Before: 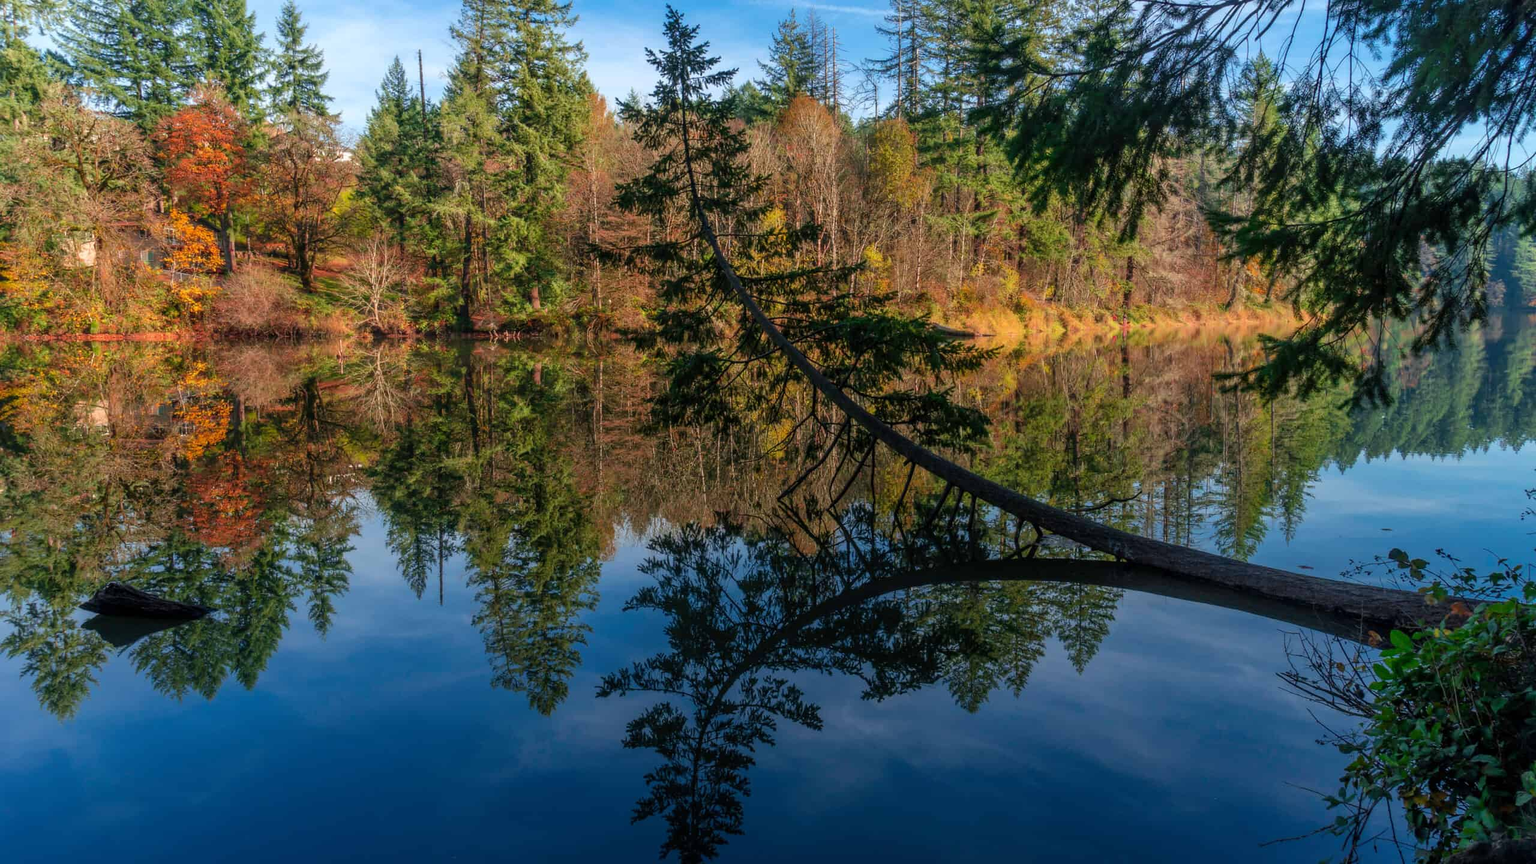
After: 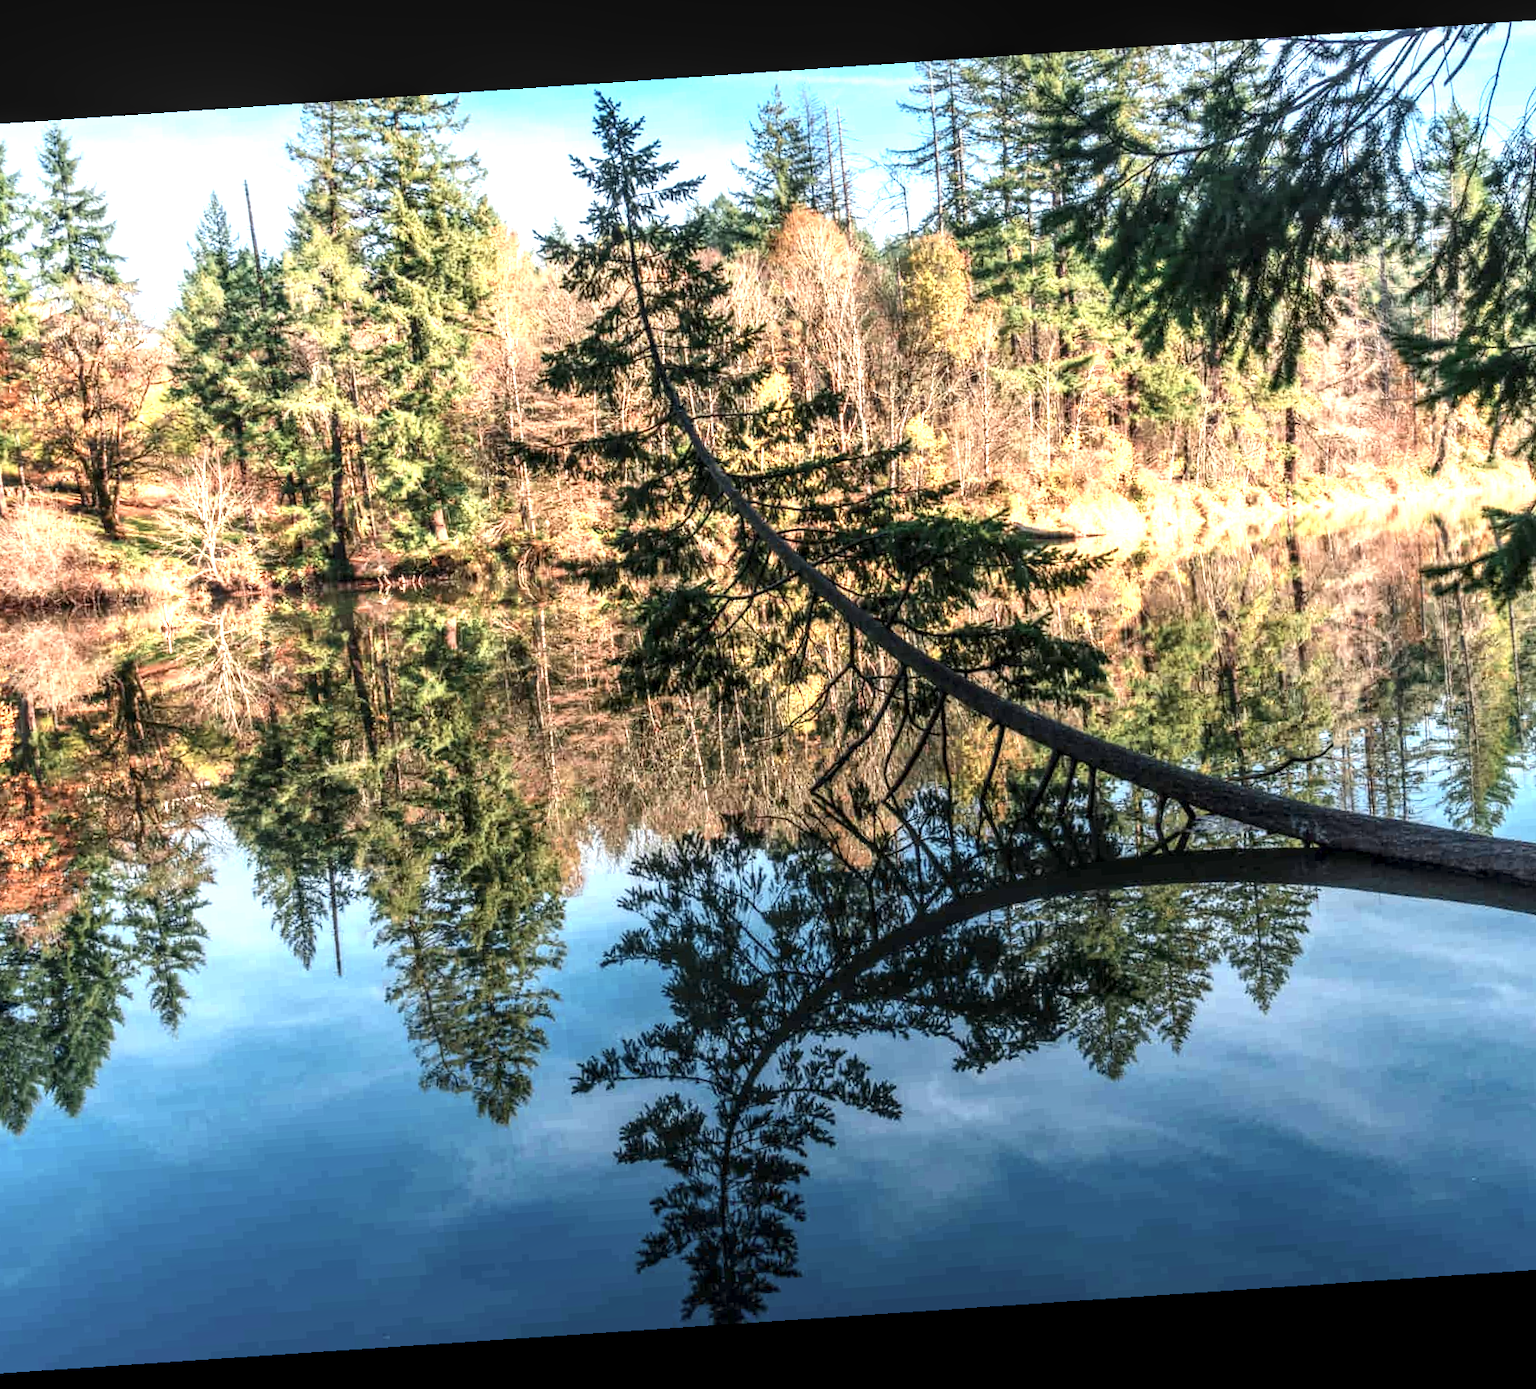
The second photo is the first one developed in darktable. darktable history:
color zones: curves: ch0 [(0.018, 0.548) (0.197, 0.654) (0.425, 0.447) (0.605, 0.658) (0.732, 0.579)]; ch1 [(0.105, 0.531) (0.224, 0.531) (0.386, 0.39) (0.618, 0.456) (0.732, 0.456) (0.956, 0.421)]; ch2 [(0.039, 0.583) (0.215, 0.465) (0.399, 0.544) (0.465, 0.548) (0.614, 0.447) (0.724, 0.43) (0.882, 0.623) (0.956, 0.632)]
exposure: black level correction 0, exposure 1.2 EV, compensate highlight preservation false
color correction: saturation 0.8
contrast brightness saturation: contrast 0.15, brightness 0.05
crop and rotate: left 15.754%, right 17.579%
local contrast: on, module defaults
rotate and perspective: rotation -4.2°, shear 0.006, automatic cropping off
